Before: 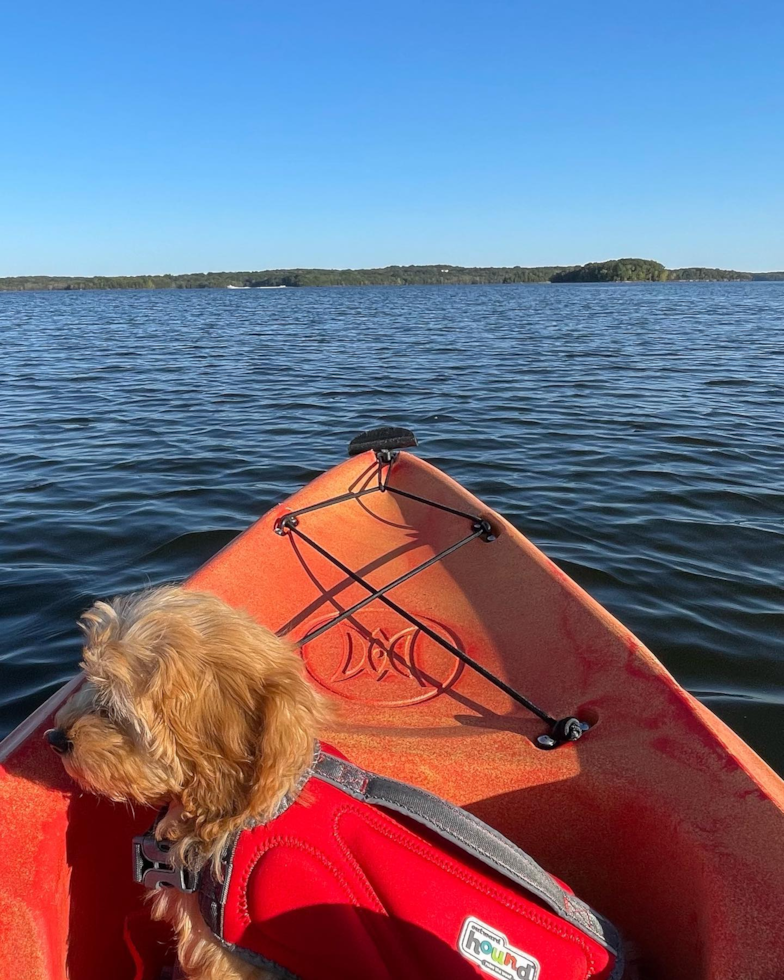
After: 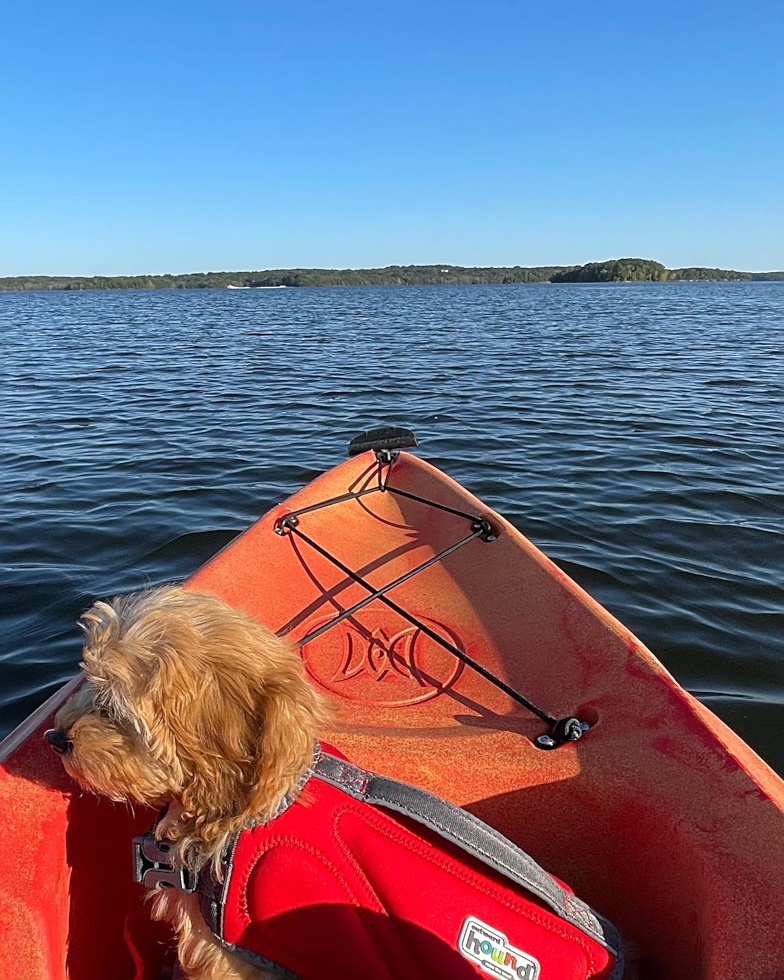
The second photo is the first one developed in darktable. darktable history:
sharpen: radius 1.943
